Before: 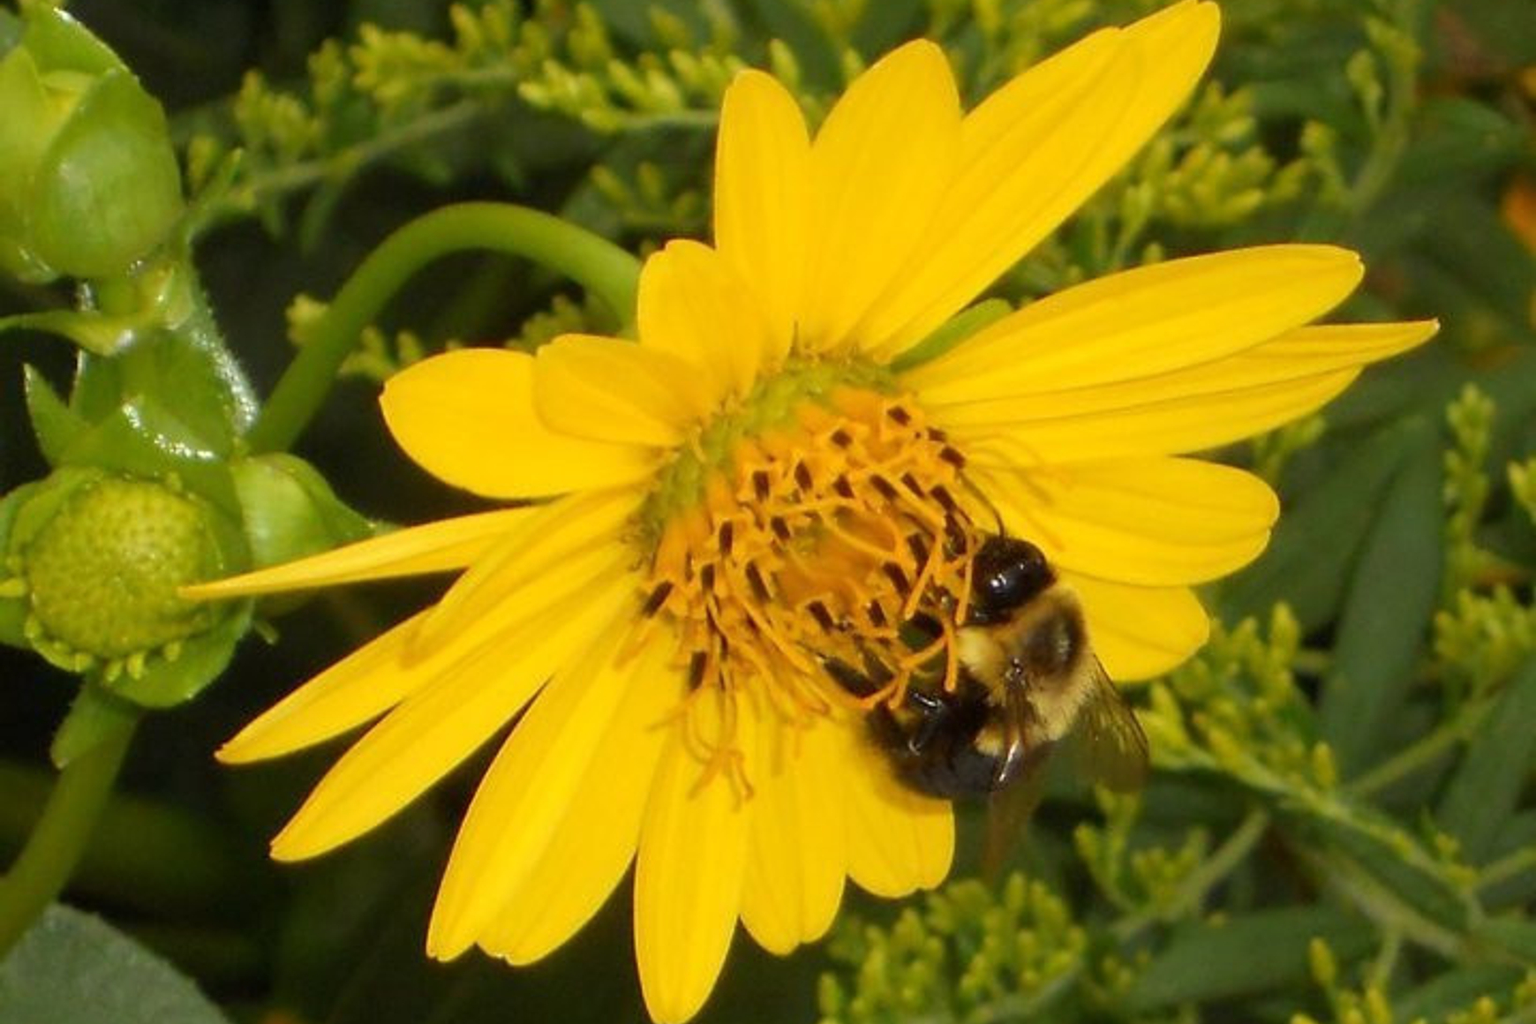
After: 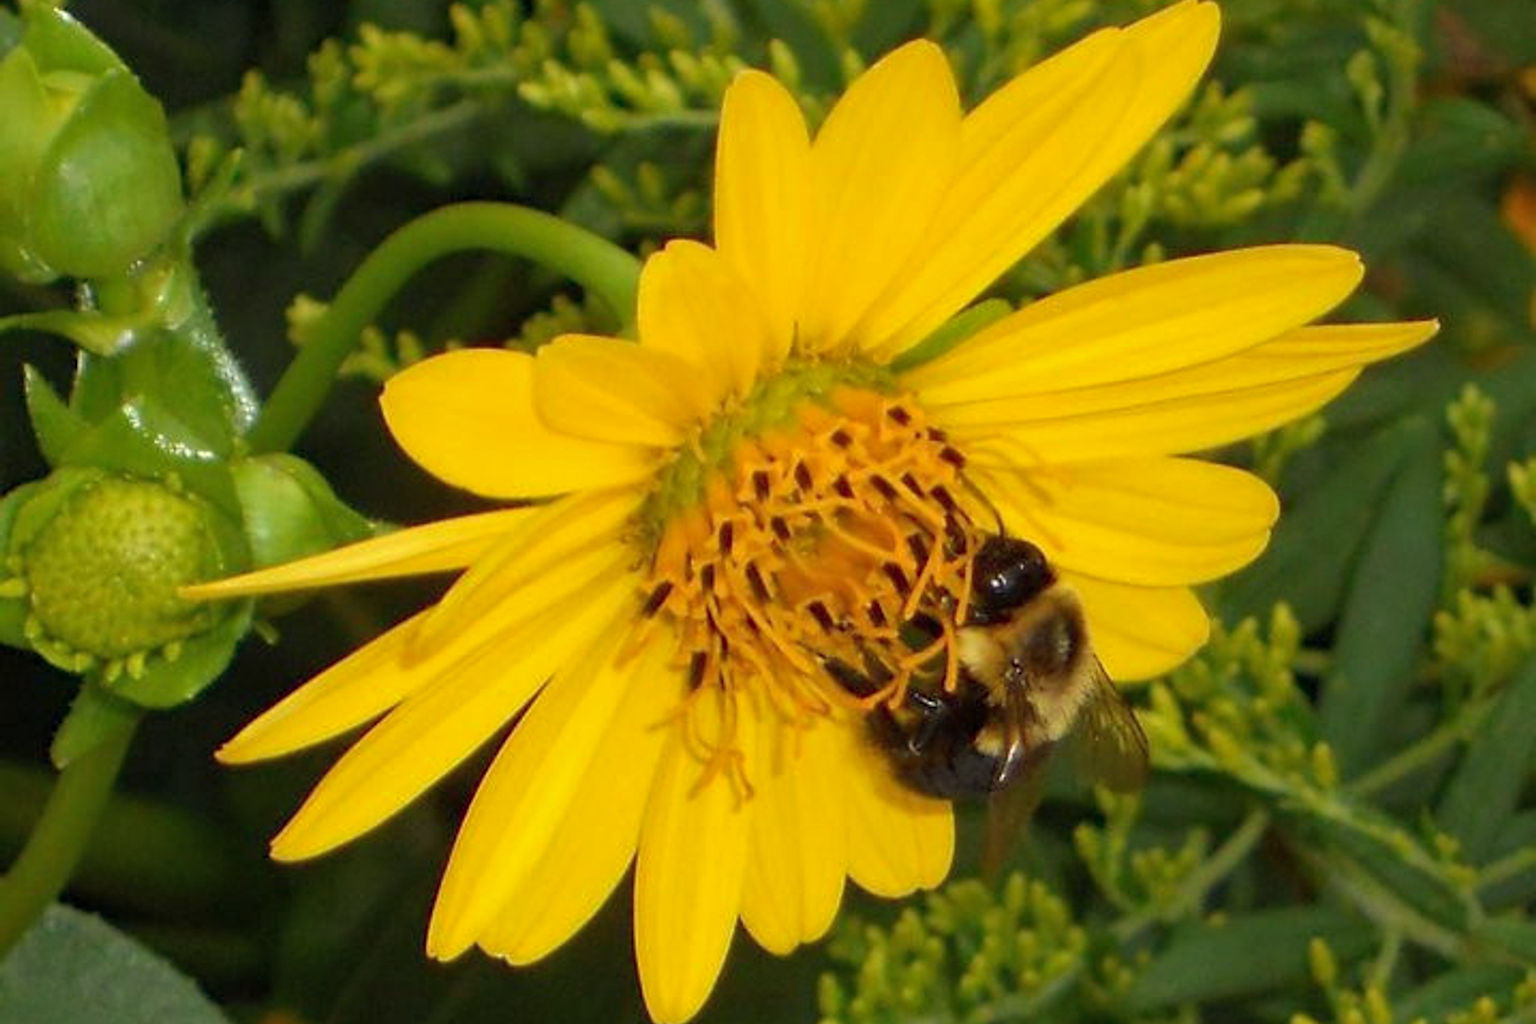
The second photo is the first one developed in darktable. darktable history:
haze removal: compatibility mode true, adaptive false
shadows and highlights: shadows 25.05, highlights -26.52
